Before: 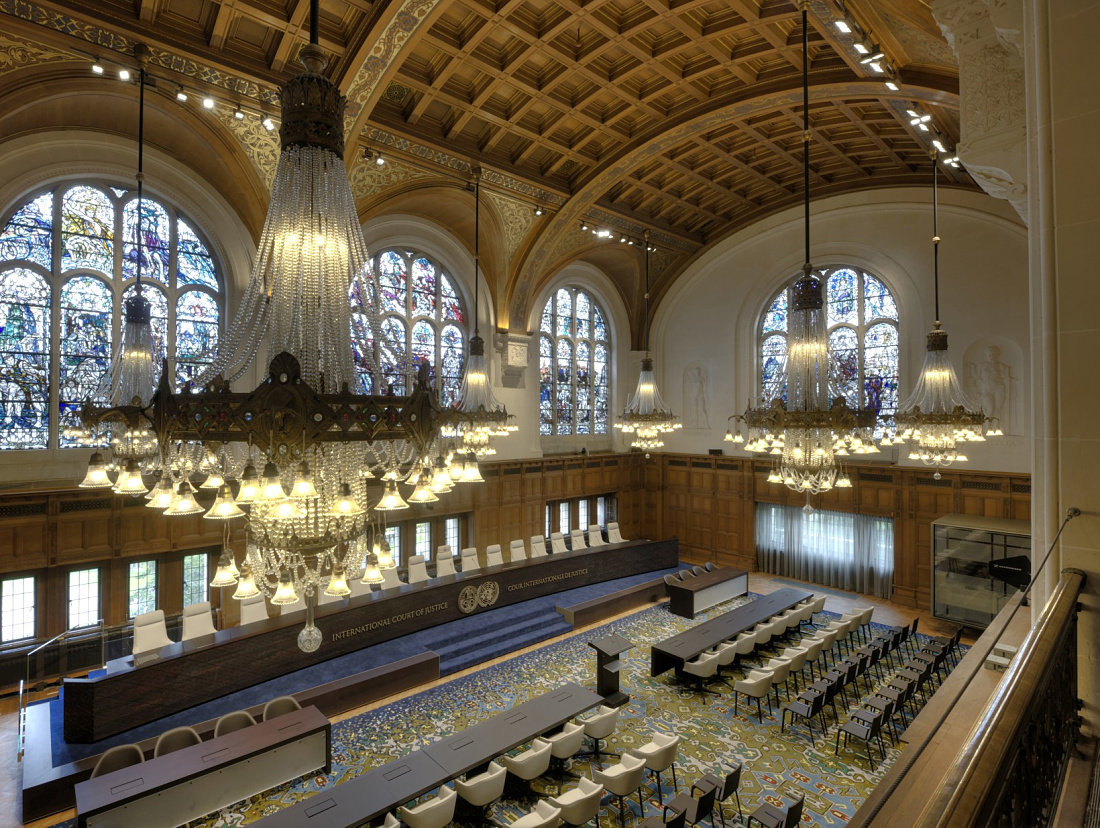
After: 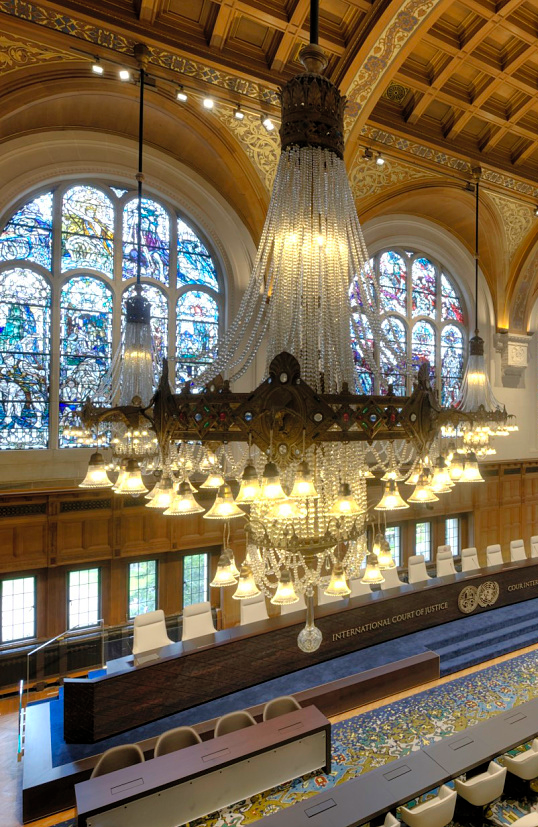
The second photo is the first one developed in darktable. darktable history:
crop and rotate: left 0.033%, top 0%, right 51%
contrast brightness saturation: brightness 0.091, saturation 0.19
